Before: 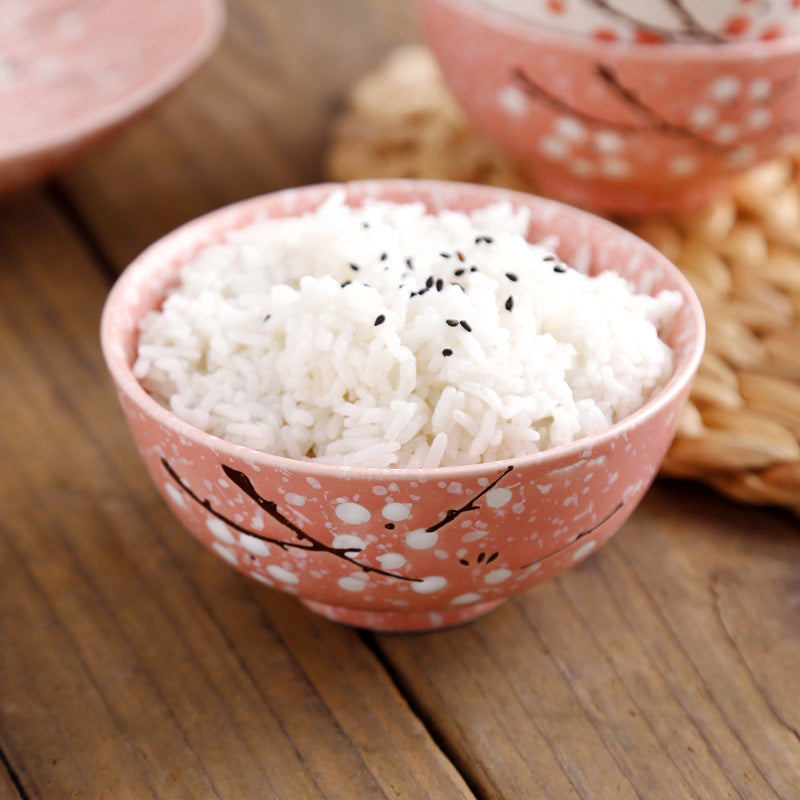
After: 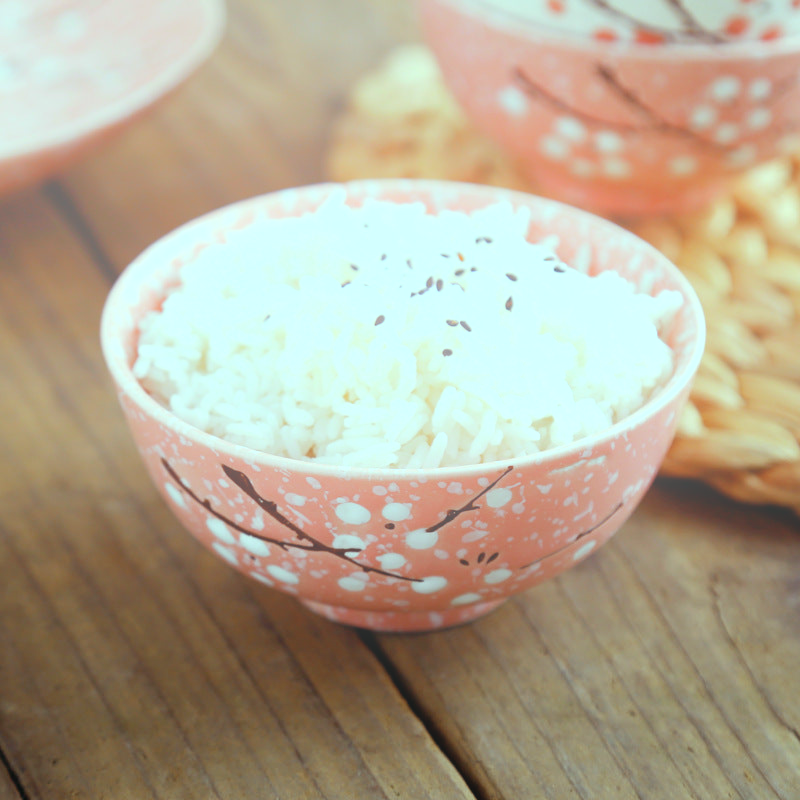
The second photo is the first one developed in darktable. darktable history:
bloom: size 38%, threshold 95%, strength 30%
color balance: mode lift, gamma, gain (sRGB), lift [0.997, 0.979, 1.021, 1.011], gamma [1, 1.084, 0.916, 0.998], gain [1, 0.87, 1.13, 1.101], contrast 4.55%, contrast fulcrum 38.24%, output saturation 104.09%
